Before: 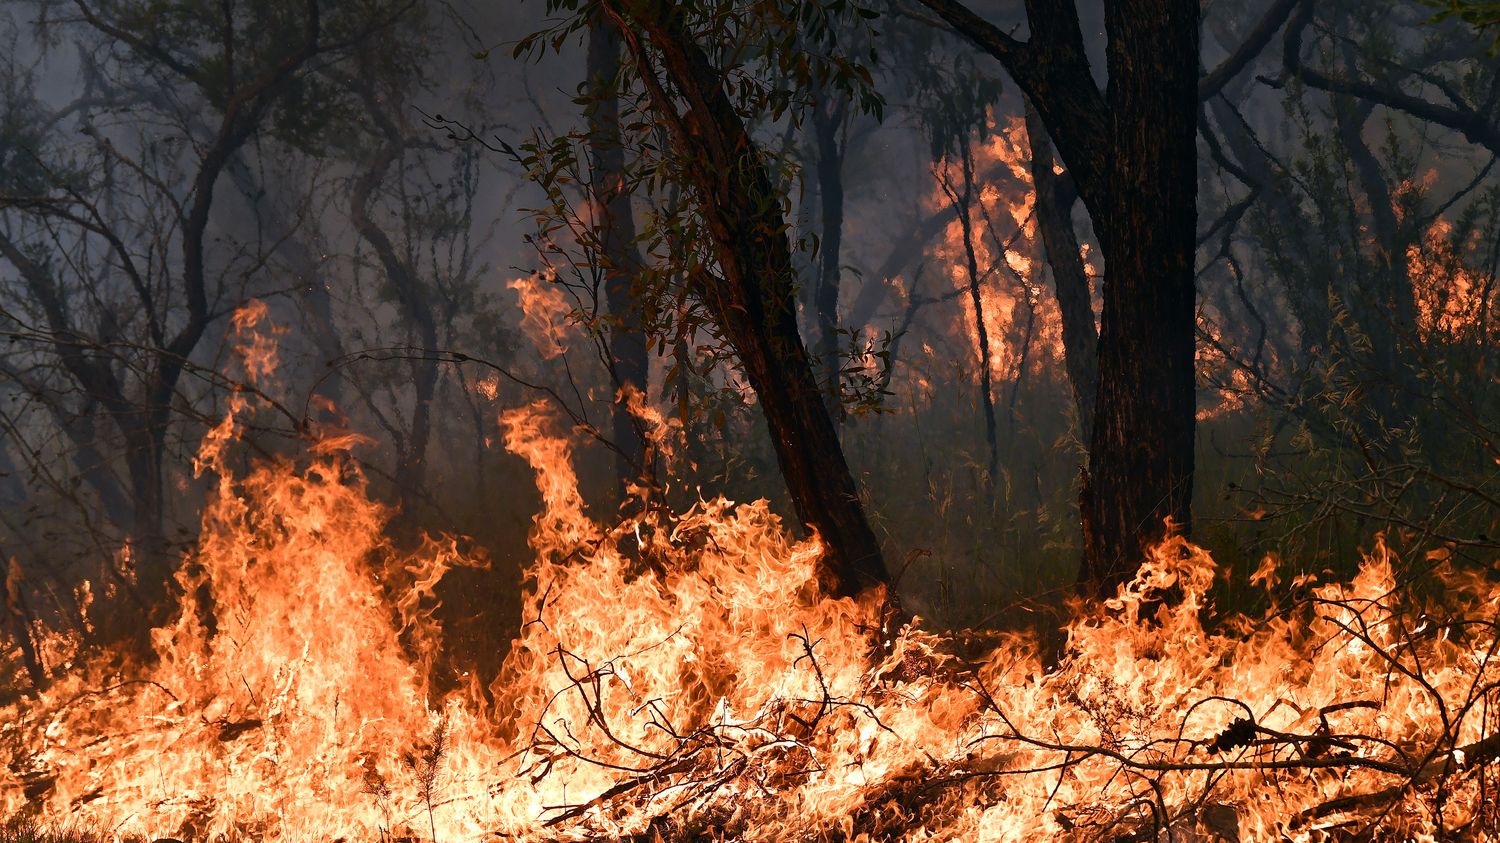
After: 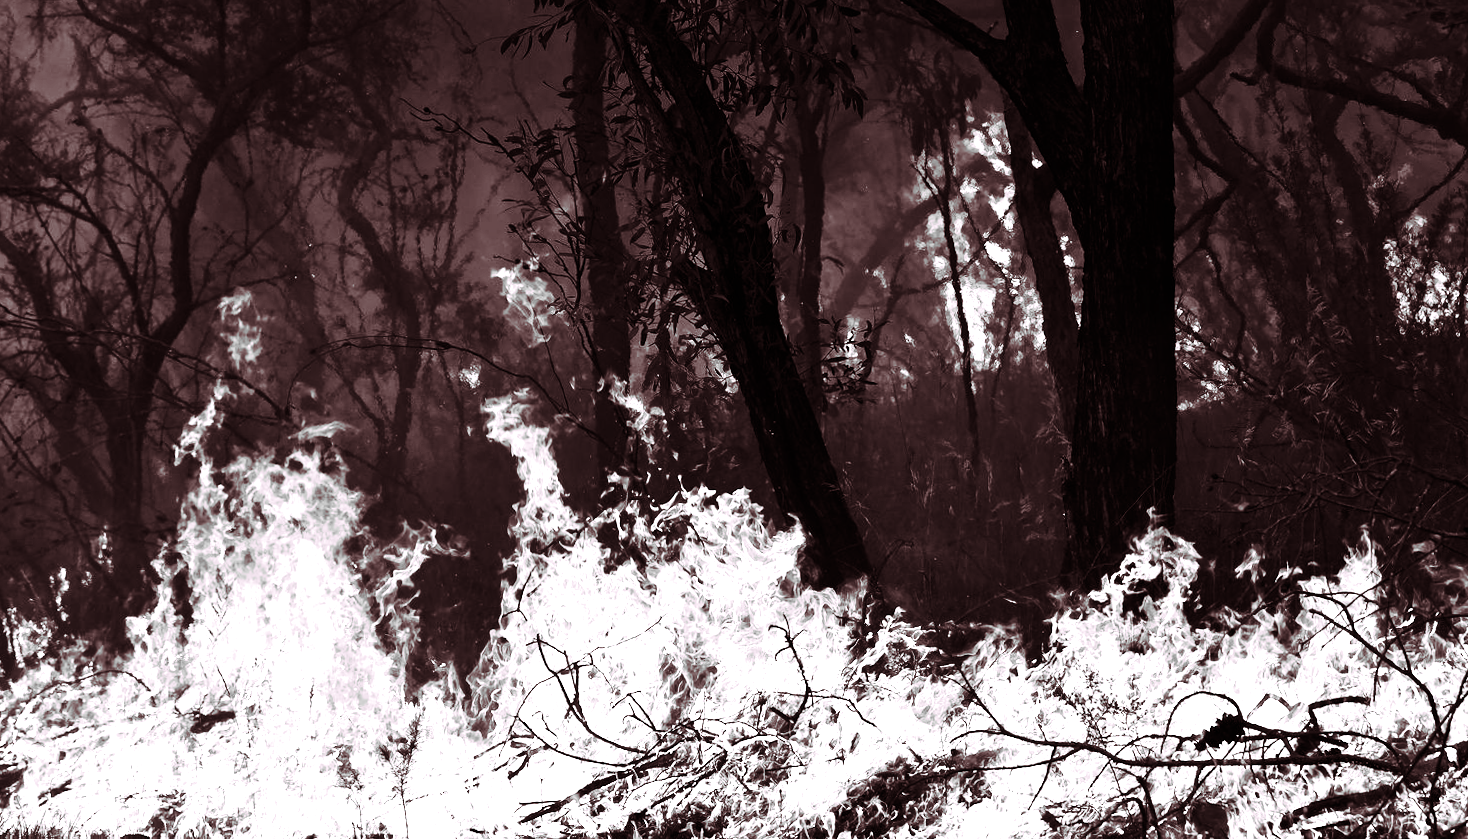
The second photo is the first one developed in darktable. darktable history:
exposure: black level correction 0, exposure 1.35 EV, compensate exposure bias true, compensate highlight preservation false
base curve: curves: ch0 [(0, 0) (0.472, 0.455) (1, 1)], preserve colors none
monochrome: on, module defaults
split-toning: highlights › hue 298.8°, highlights › saturation 0.73, compress 41.76%
rotate and perspective: rotation 0.226°, lens shift (vertical) -0.042, crop left 0.023, crop right 0.982, crop top 0.006, crop bottom 0.994
contrast brightness saturation: contrast 0.24, brightness -0.24, saturation 0.14
